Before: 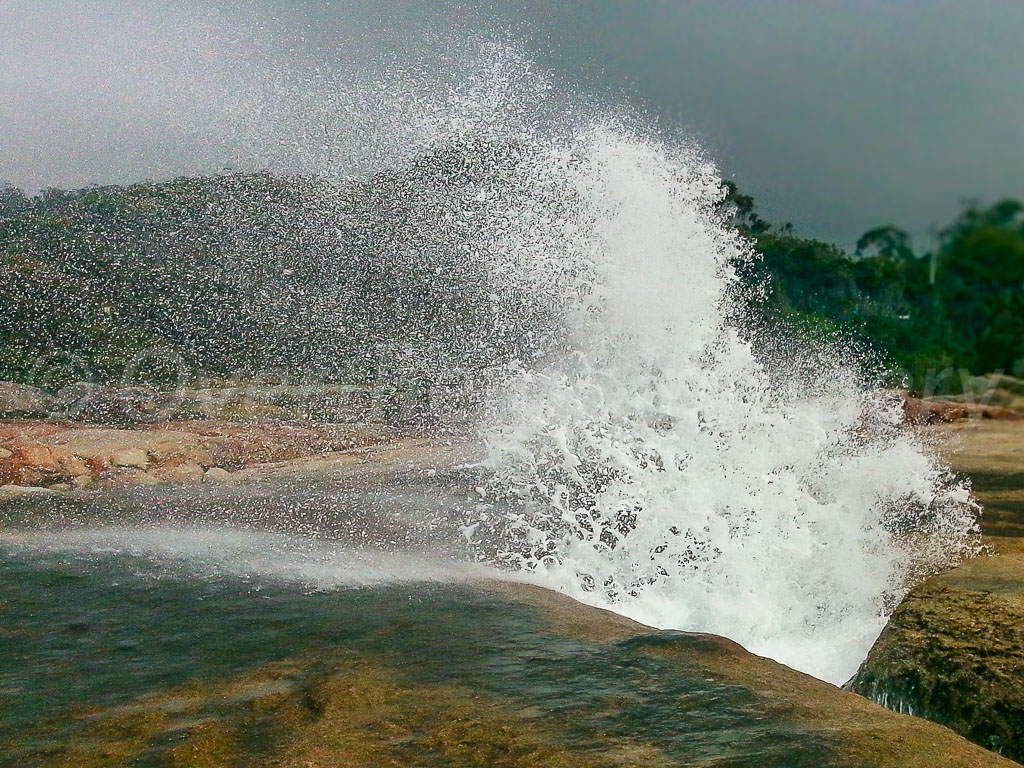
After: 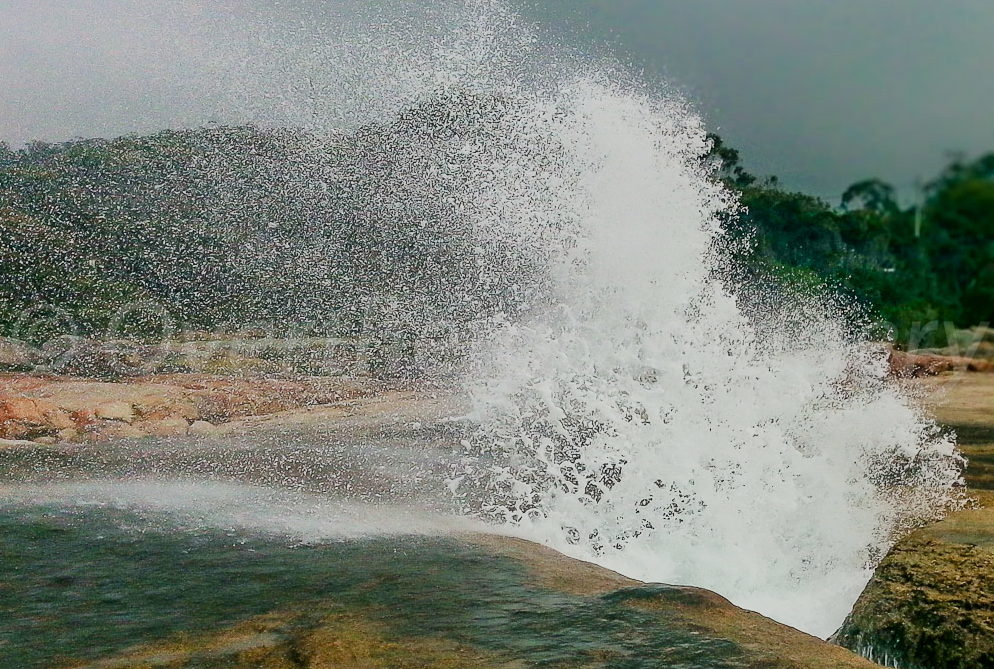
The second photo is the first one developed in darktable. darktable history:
filmic rgb: black relative exposure -16 EV, white relative exposure 6.12 EV, hardness 5.22
exposure: exposure 0.2 EV, compensate highlight preservation false
crop: left 1.507%, top 6.147%, right 1.379%, bottom 6.637%
